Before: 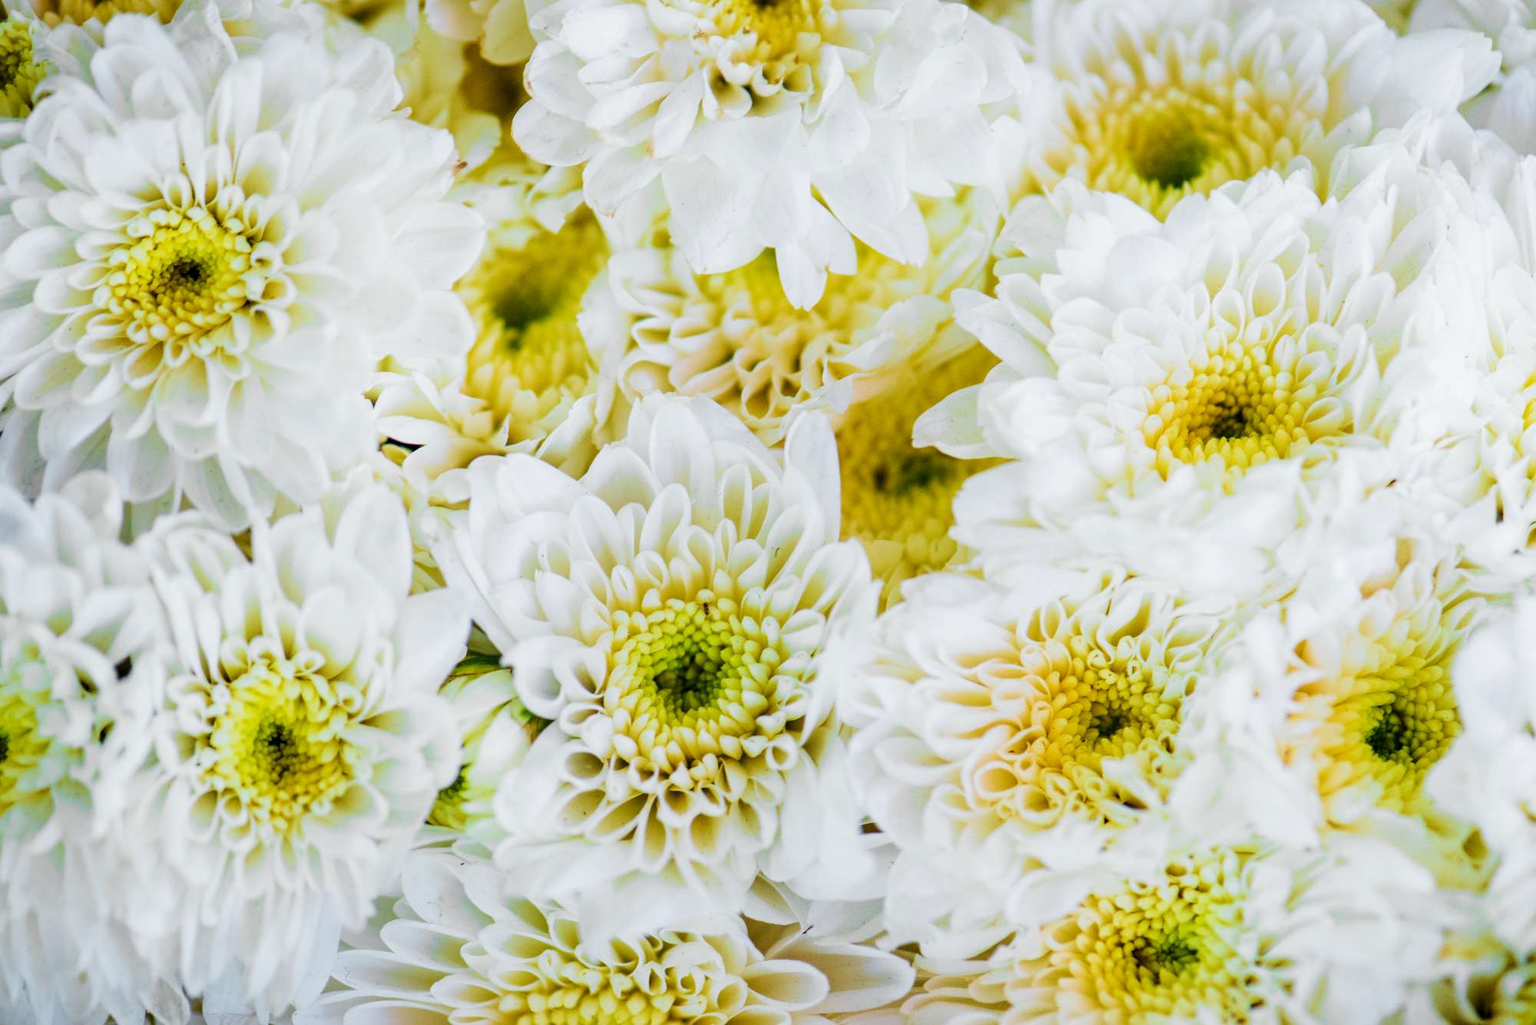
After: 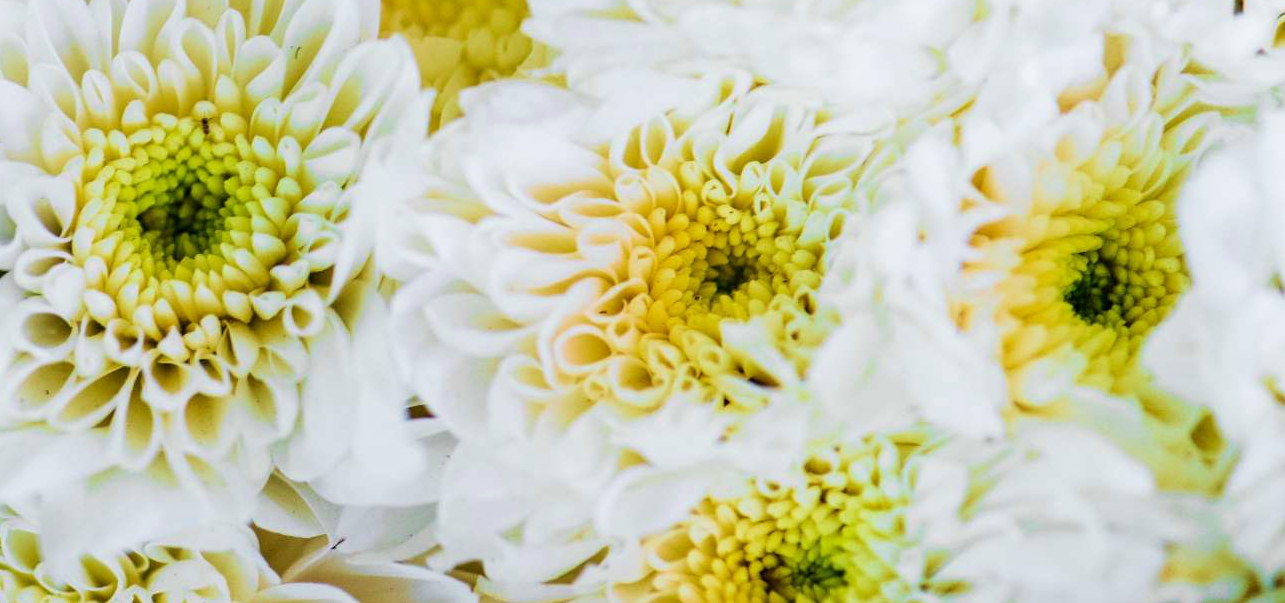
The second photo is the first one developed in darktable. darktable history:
crop and rotate: left 35.705%, top 49.961%, bottom 4.772%
velvia: on, module defaults
